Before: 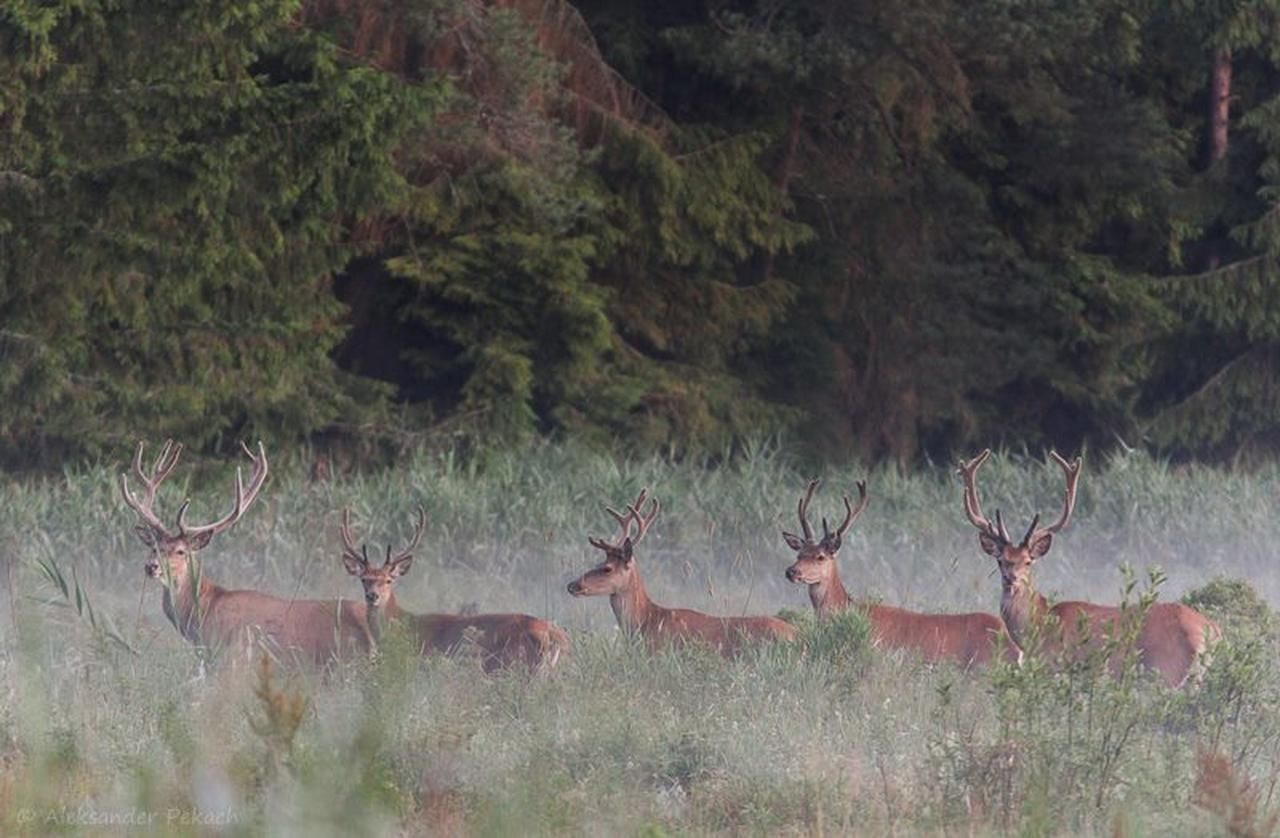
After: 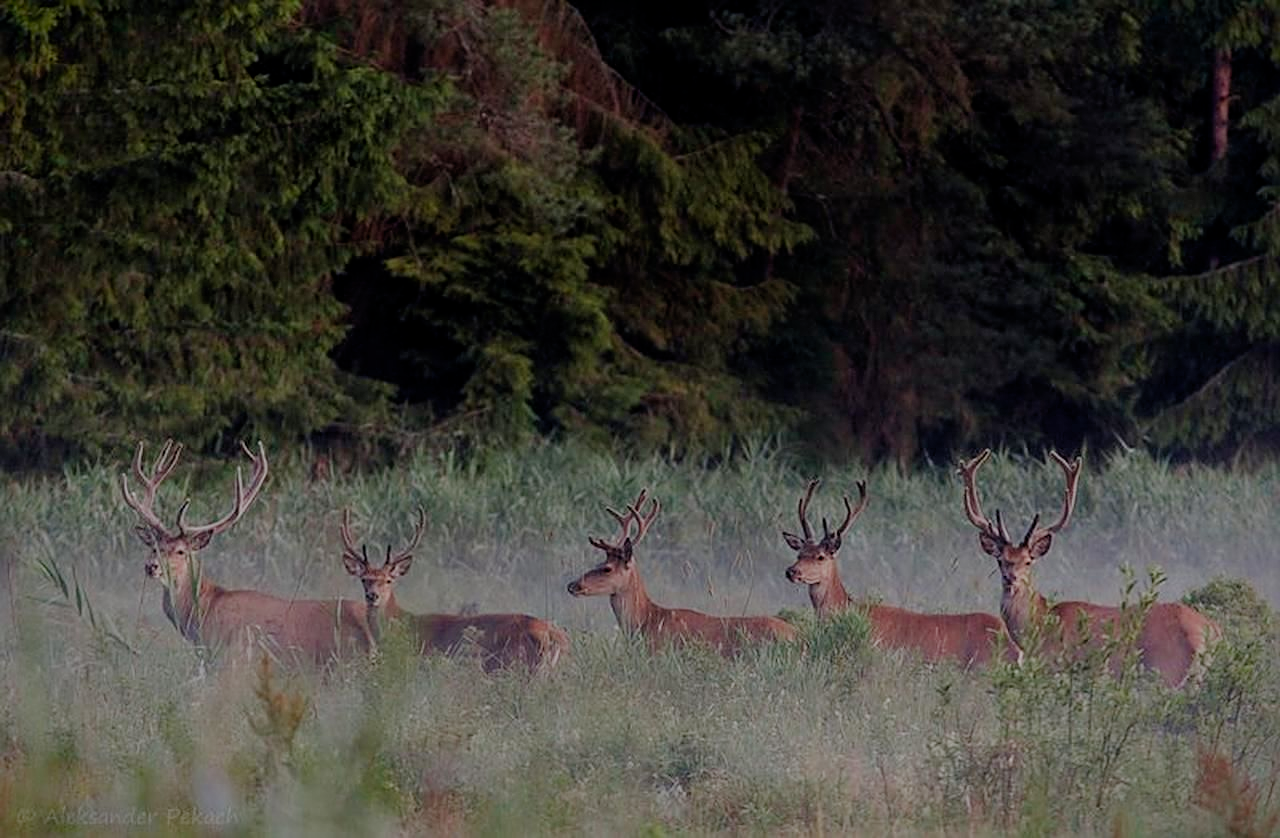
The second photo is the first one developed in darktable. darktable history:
filmic rgb: middle gray luminance 30%, black relative exposure -9 EV, white relative exposure 7 EV, threshold 6 EV, target black luminance 0%, hardness 2.94, latitude 2.04%, contrast 0.963, highlights saturation mix 5%, shadows ↔ highlights balance 12.16%, add noise in highlights 0, preserve chrominance no, color science v3 (2019), use custom middle-gray values true, iterations of high-quality reconstruction 0, contrast in highlights soft, enable highlight reconstruction true
exposure: black level correction 0.007, compensate highlight preservation false
vignetting: fall-off start 88.53%, fall-off radius 44.2%, saturation 0.376, width/height ratio 1.161
sharpen: on, module defaults
velvia: on, module defaults
